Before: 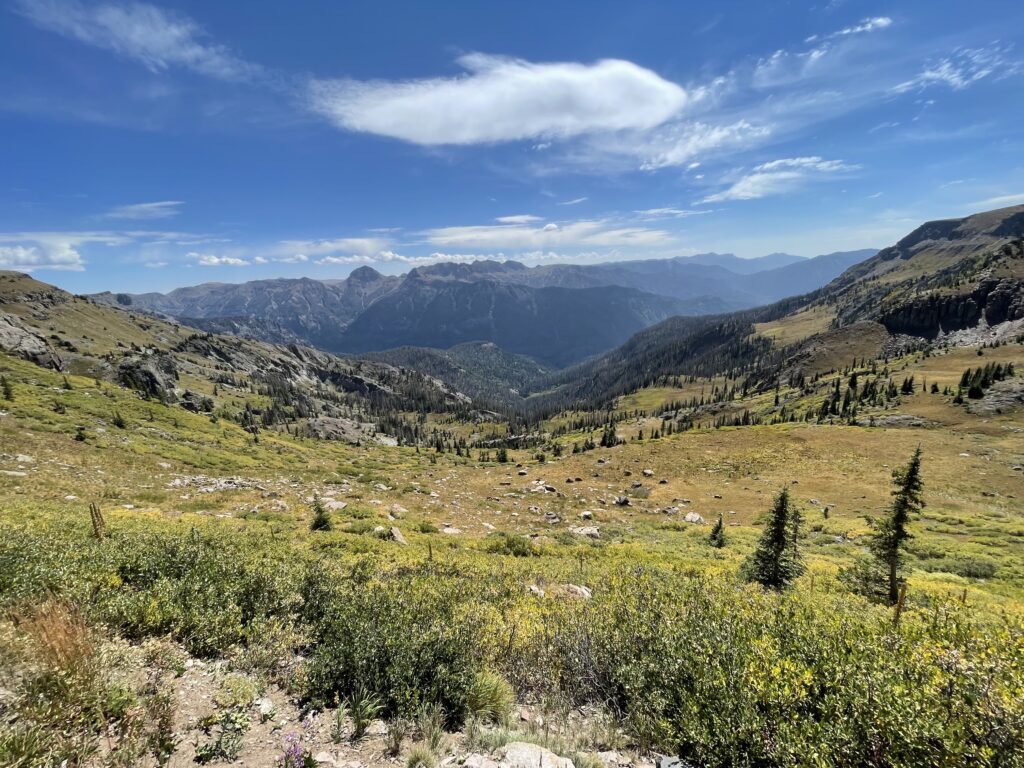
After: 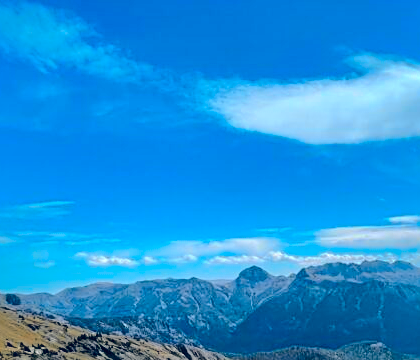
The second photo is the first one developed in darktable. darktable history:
crop and rotate: left 10.916%, top 0.046%, right 47.974%, bottom 53.068%
local contrast: mode bilateral grid, contrast 20, coarseness 50, detail 157%, midtone range 0.2
color balance rgb: shadows lift › chroma 2.043%, shadows lift › hue 247.17°, global offset › luminance 0.367%, global offset › chroma 0.218%, global offset › hue 254.8°, linear chroma grading › global chroma 14.75%, perceptual saturation grading › global saturation 25.693%, global vibrance 25.176%
sharpen: on, module defaults
tone curve: curves: ch0 [(0, 0) (0.003, 0.008) (0.011, 0.017) (0.025, 0.027) (0.044, 0.043) (0.069, 0.059) (0.1, 0.086) (0.136, 0.112) (0.177, 0.152) (0.224, 0.203) (0.277, 0.277) (0.335, 0.346) (0.399, 0.439) (0.468, 0.527) (0.543, 0.613) (0.623, 0.693) (0.709, 0.787) (0.801, 0.863) (0.898, 0.927) (1, 1)], color space Lab, independent channels, preserve colors none
exposure: black level correction 0.005, exposure 0.017 EV, compensate highlight preservation false
shadows and highlights: shadows -18.71, highlights -73.05
color zones: curves: ch1 [(0.263, 0.53) (0.376, 0.287) (0.487, 0.512) (0.748, 0.547) (1, 0.513)]; ch2 [(0.262, 0.45) (0.751, 0.477)], mix 99.88%
